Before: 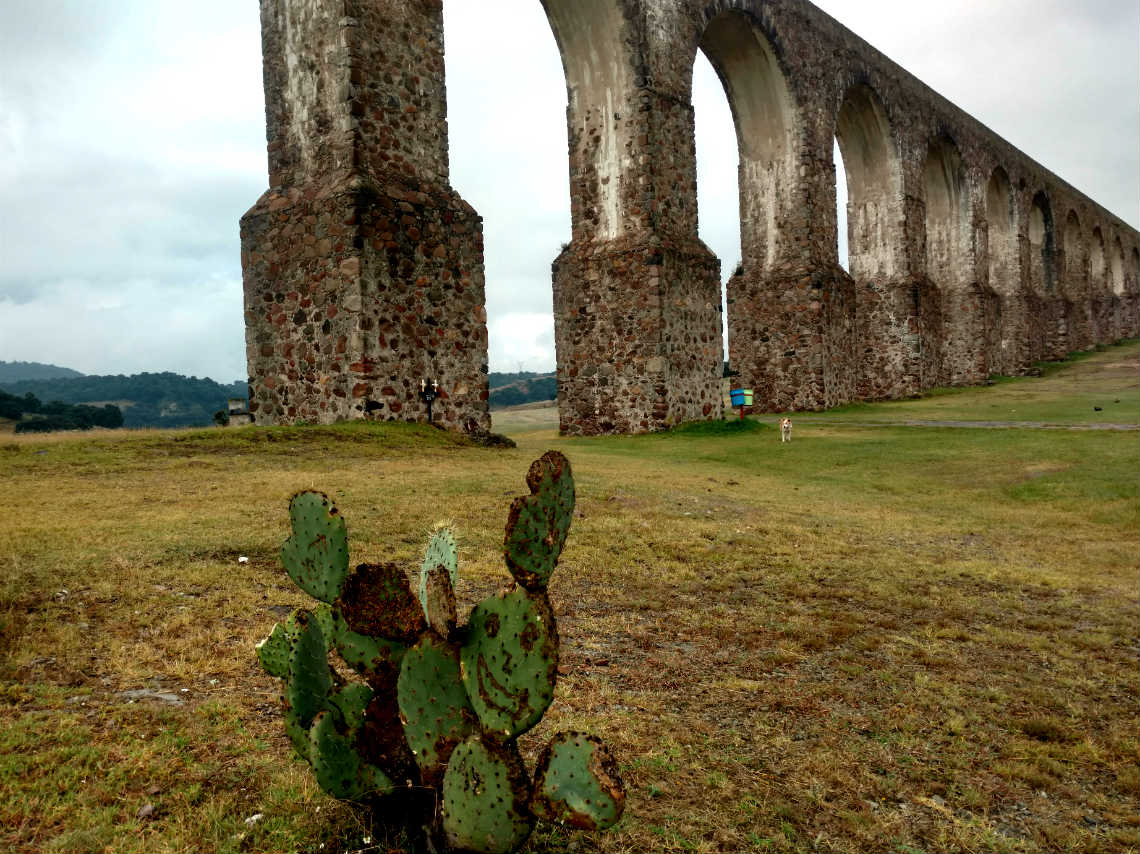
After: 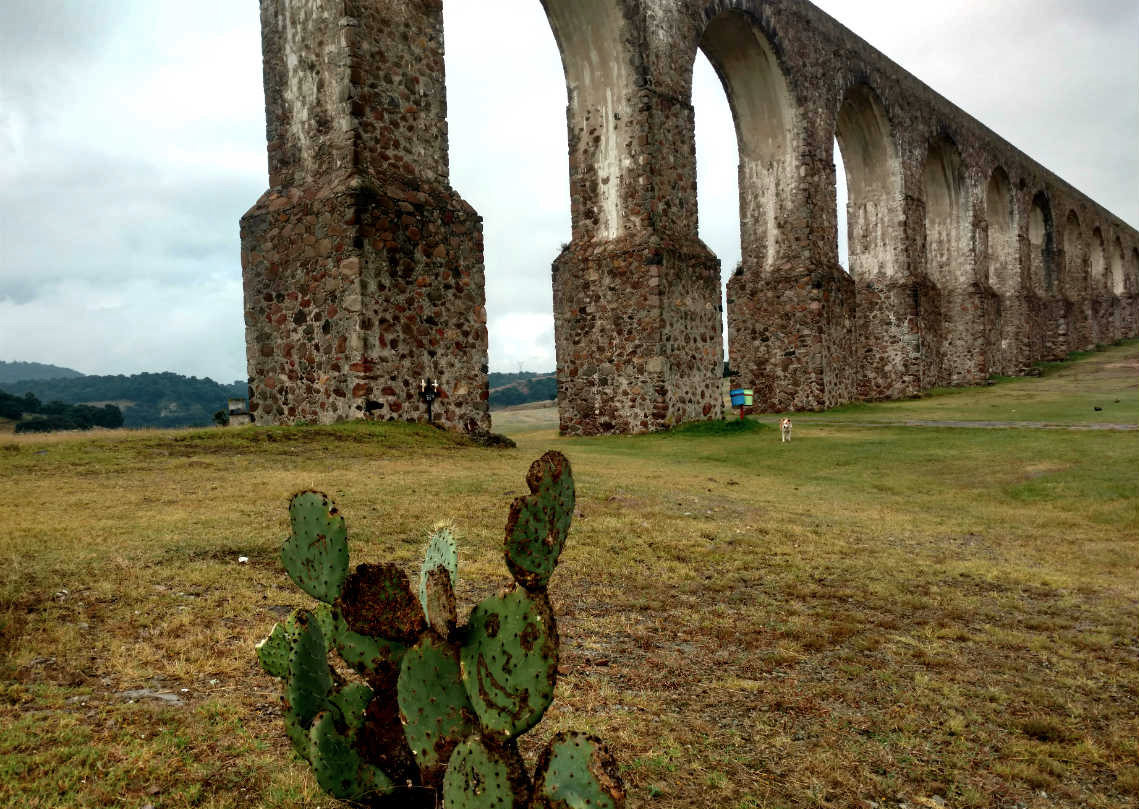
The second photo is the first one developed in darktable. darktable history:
crop and rotate: top 0.013%, bottom 5.196%
shadows and highlights: shadows 20.92, highlights -35.73, soften with gaussian
contrast brightness saturation: saturation -0.061
